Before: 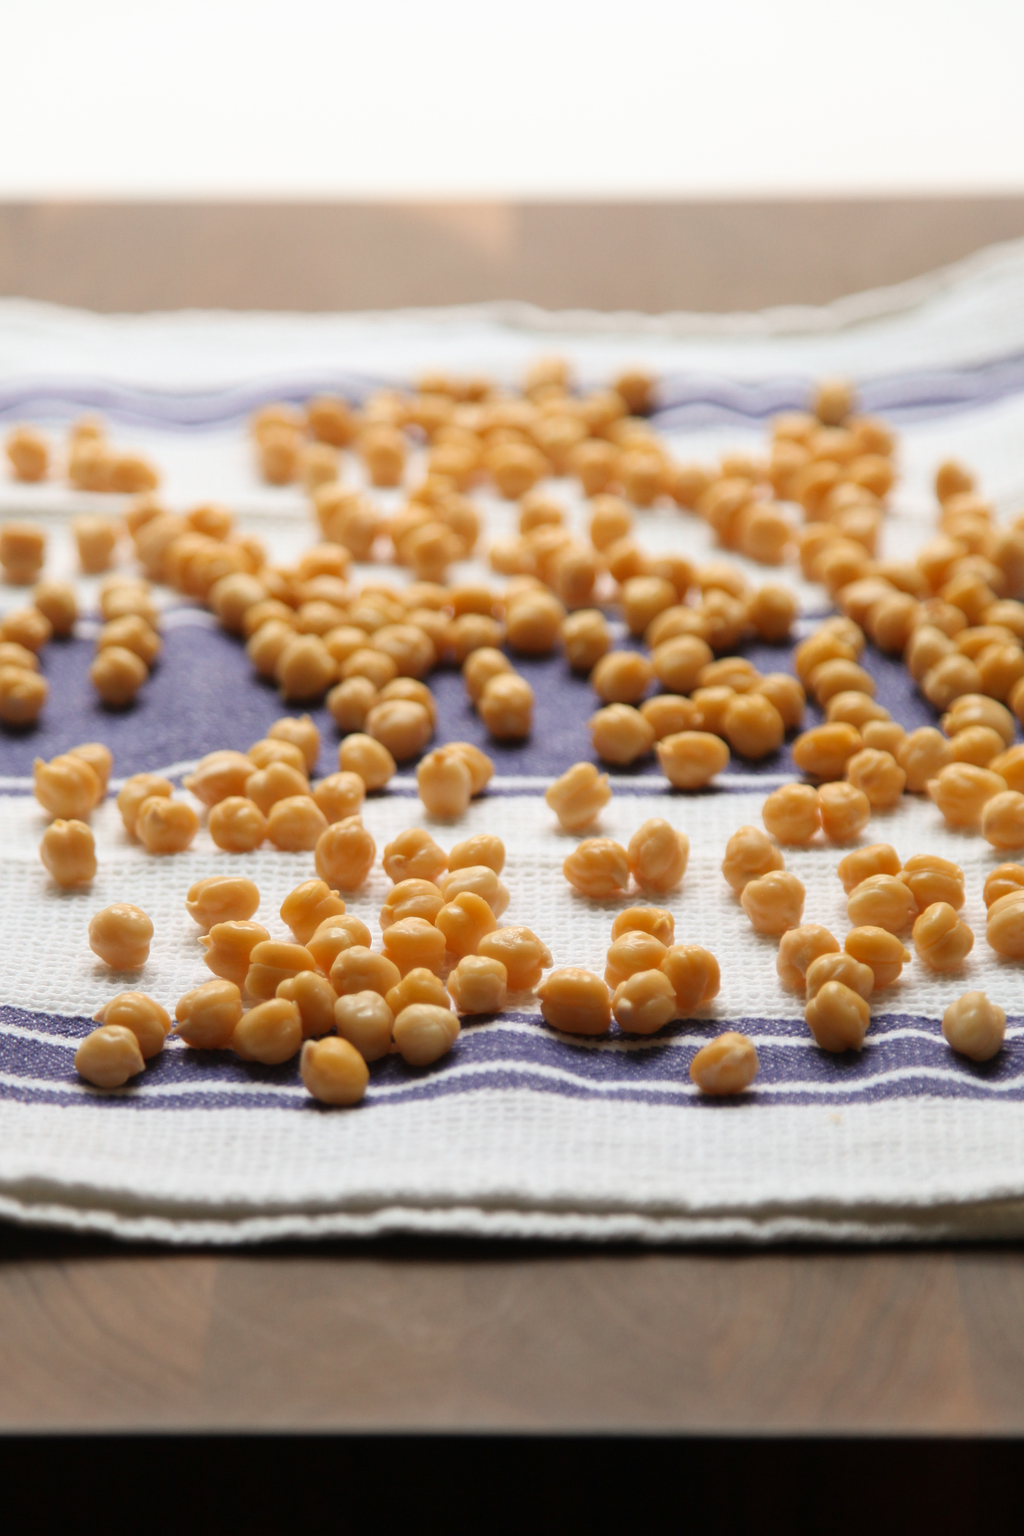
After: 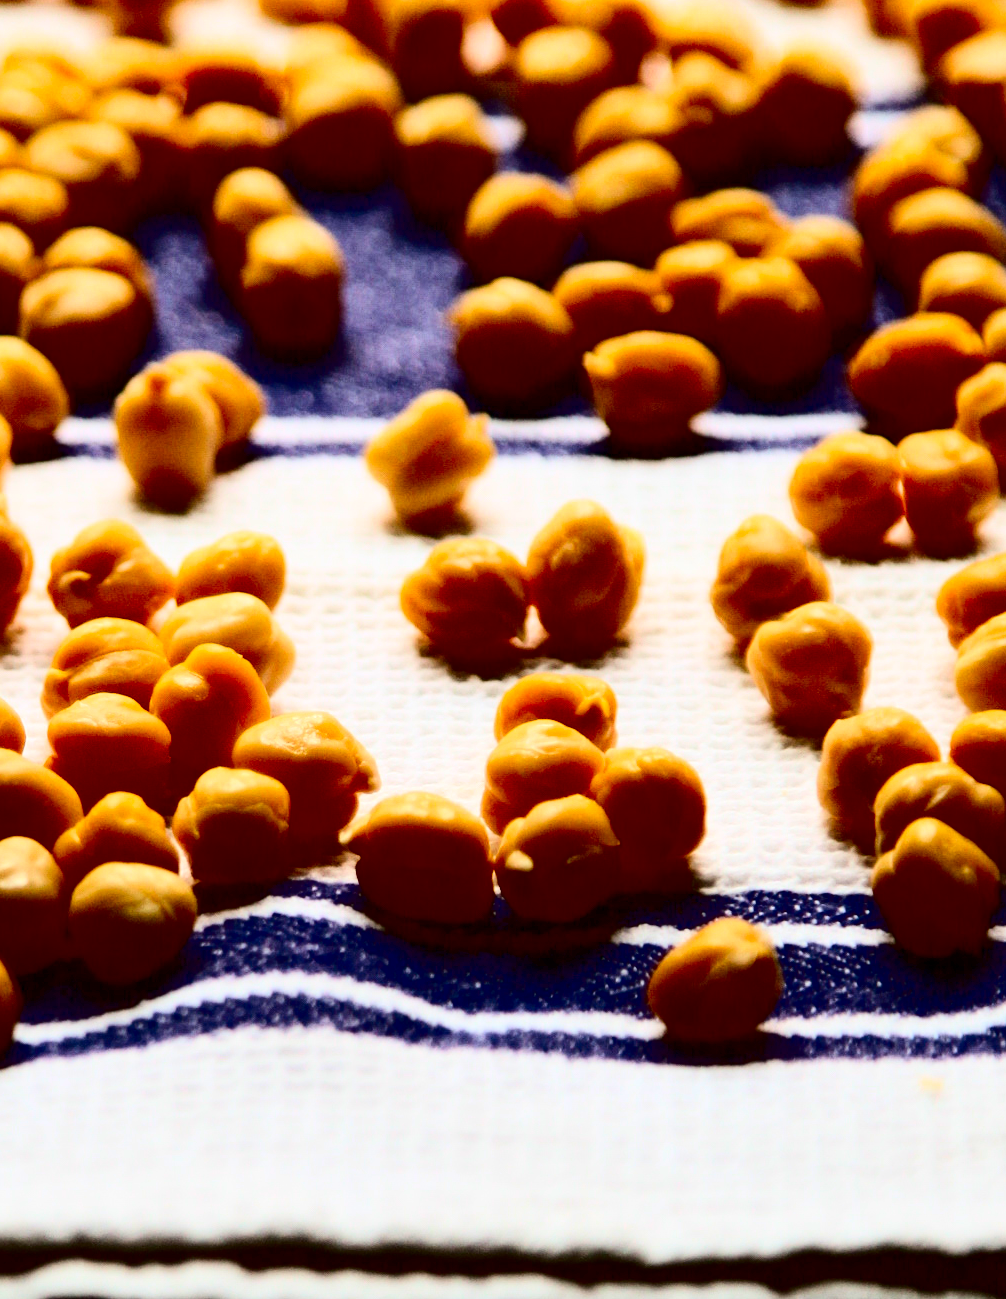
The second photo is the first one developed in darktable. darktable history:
crop: left 35.03%, top 36.625%, right 14.663%, bottom 20.057%
contrast brightness saturation: contrast 0.77, brightness -1, saturation 1
